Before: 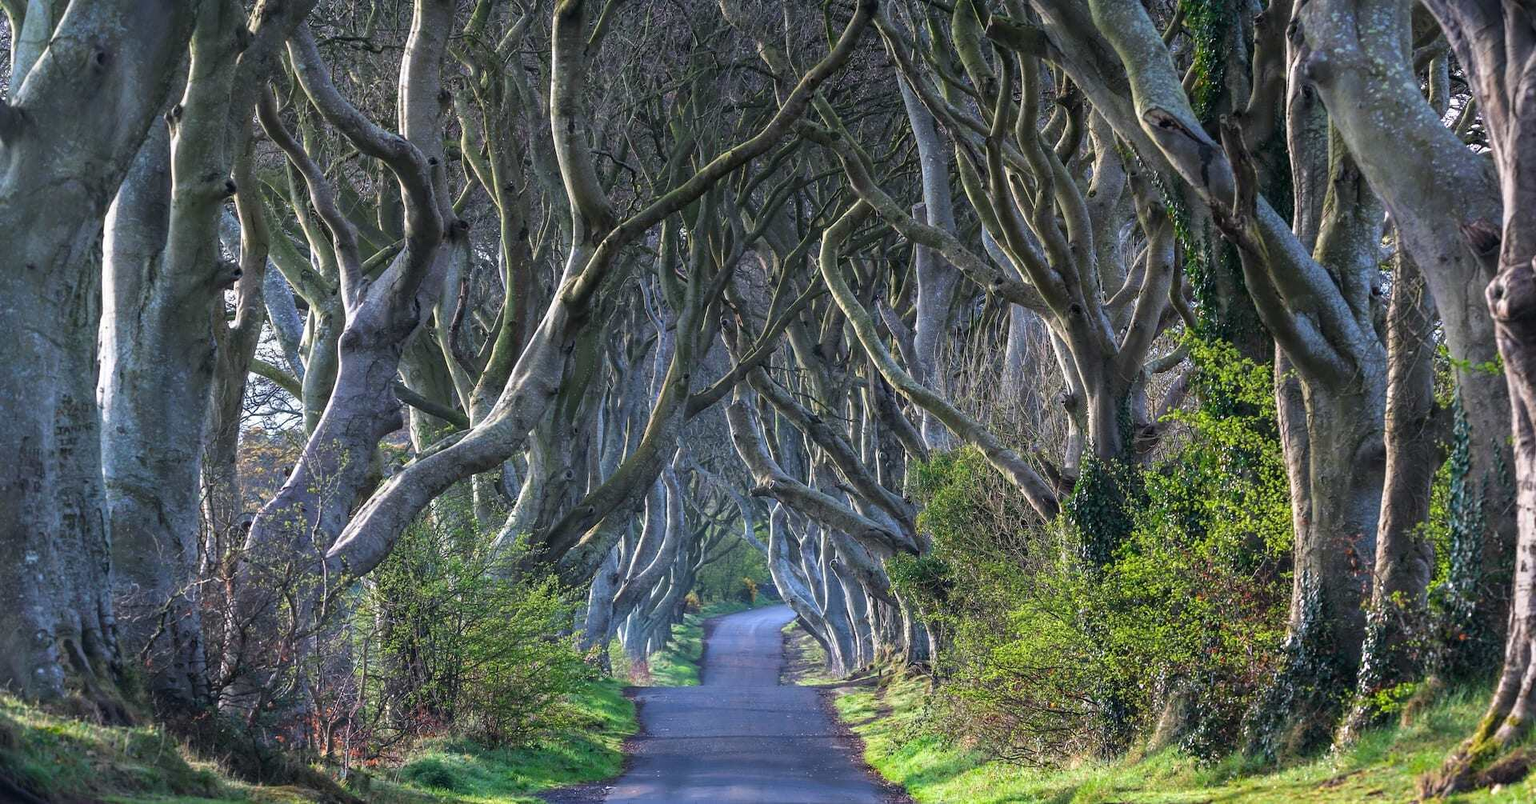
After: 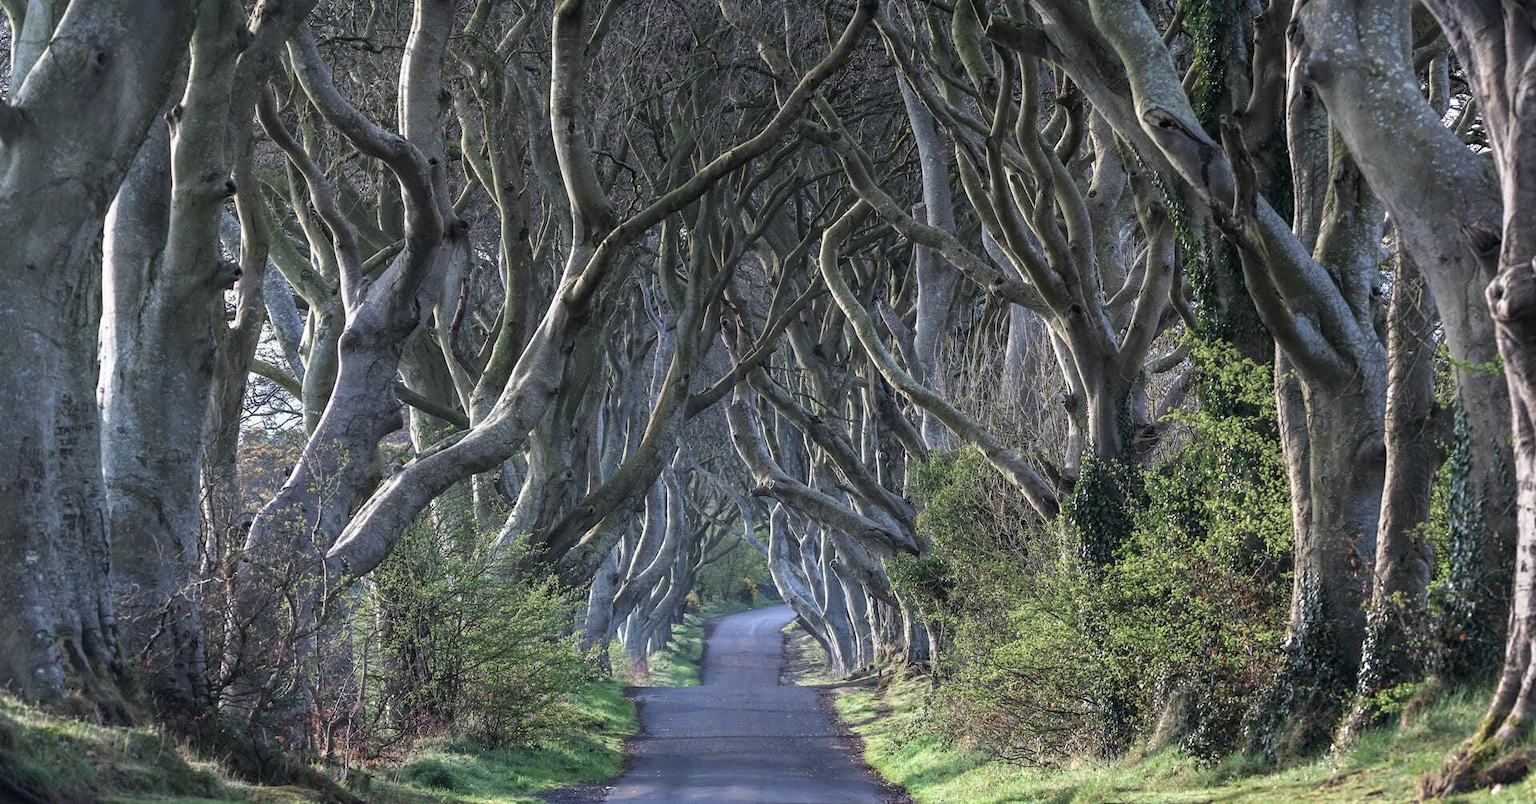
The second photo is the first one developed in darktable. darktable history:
color balance: input saturation 100.43%, contrast fulcrum 14.22%, output saturation 70.41%
contrast brightness saturation: contrast 0.01, saturation -0.05
